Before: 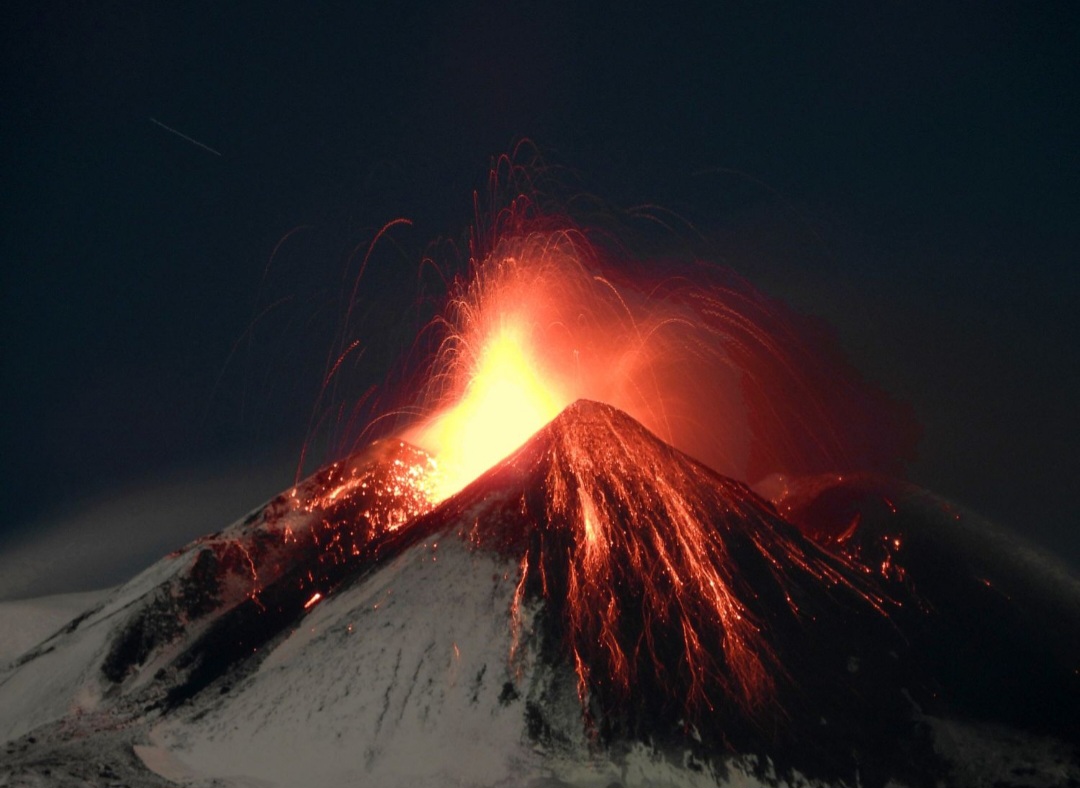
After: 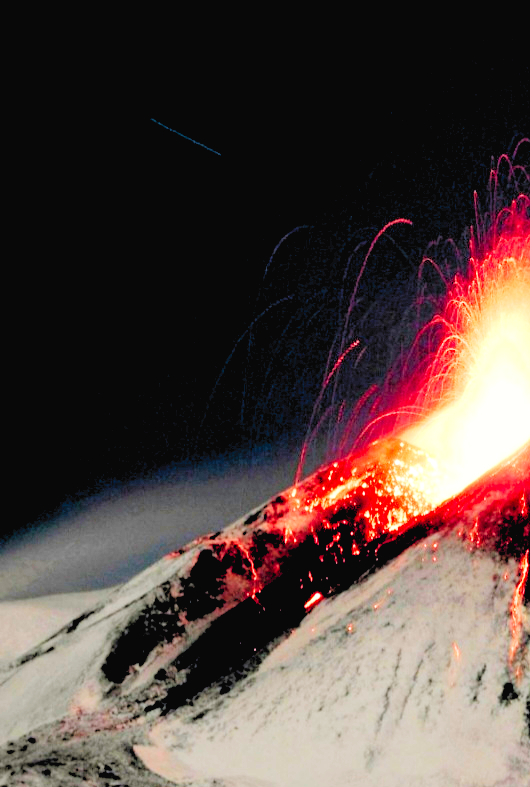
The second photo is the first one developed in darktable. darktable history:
crop and rotate: left 0%, top 0%, right 50.845%
rgb levels: preserve colors sum RGB, levels [[0.038, 0.433, 0.934], [0, 0.5, 1], [0, 0.5, 1]]
base curve: curves: ch0 [(0, 0) (0.007, 0.004) (0.027, 0.03) (0.046, 0.07) (0.207, 0.54) (0.442, 0.872) (0.673, 0.972) (1, 1)], preserve colors none
levels: levels [0, 0.397, 0.955]
